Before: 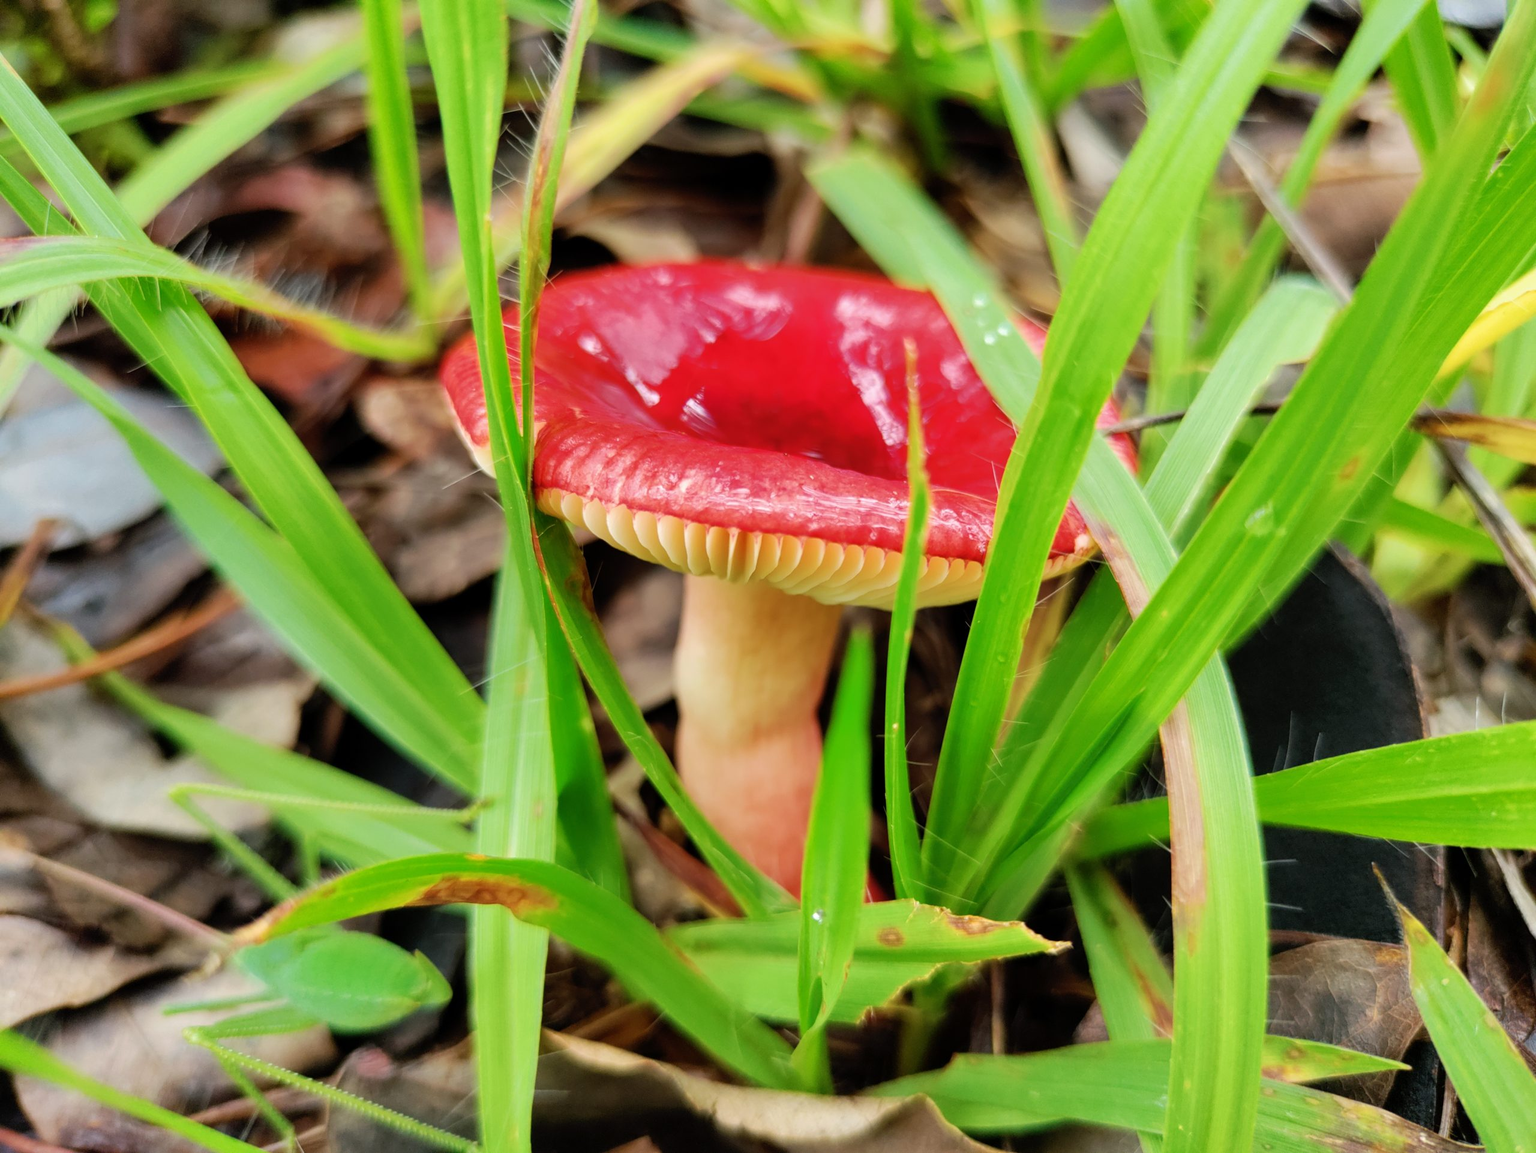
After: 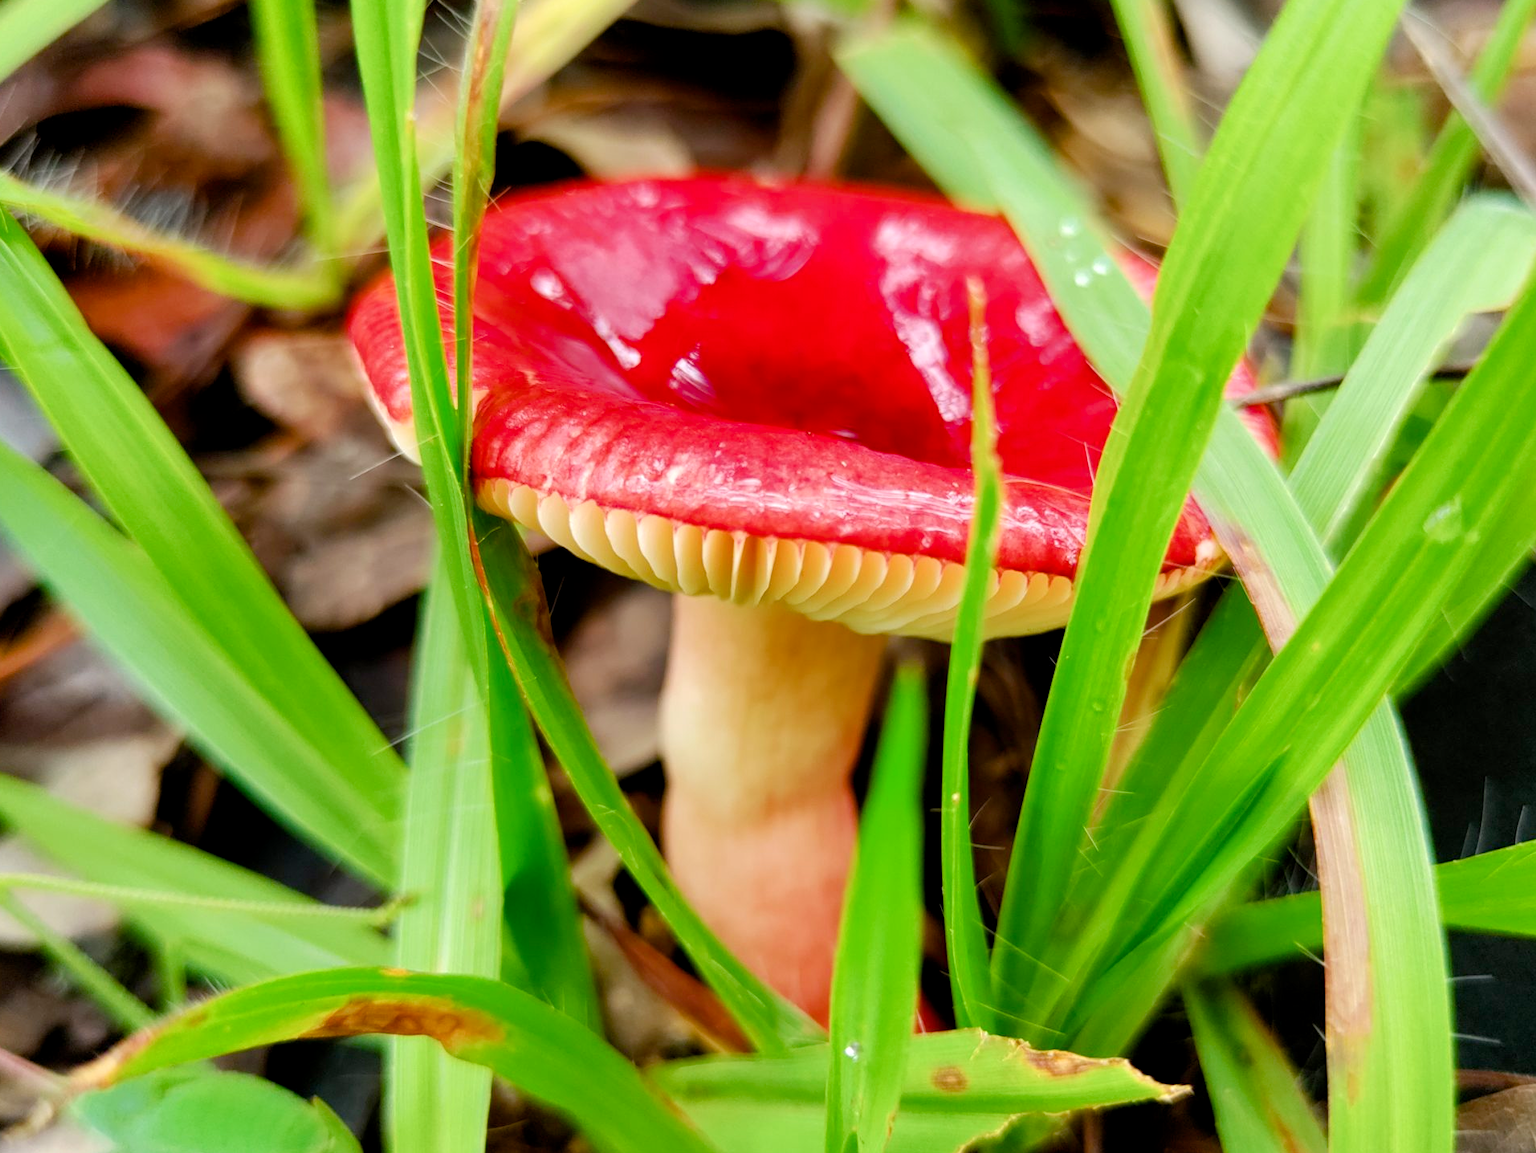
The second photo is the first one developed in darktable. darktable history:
color balance rgb: perceptual saturation grading › global saturation 20%, perceptual saturation grading › highlights -25%, perceptual saturation grading › shadows 25%
crop and rotate: left 11.831%, top 11.346%, right 13.429%, bottom 13.899%
exposure: black level correction 0.002, exposure 0.15 EV, compensate highlight preservation false
